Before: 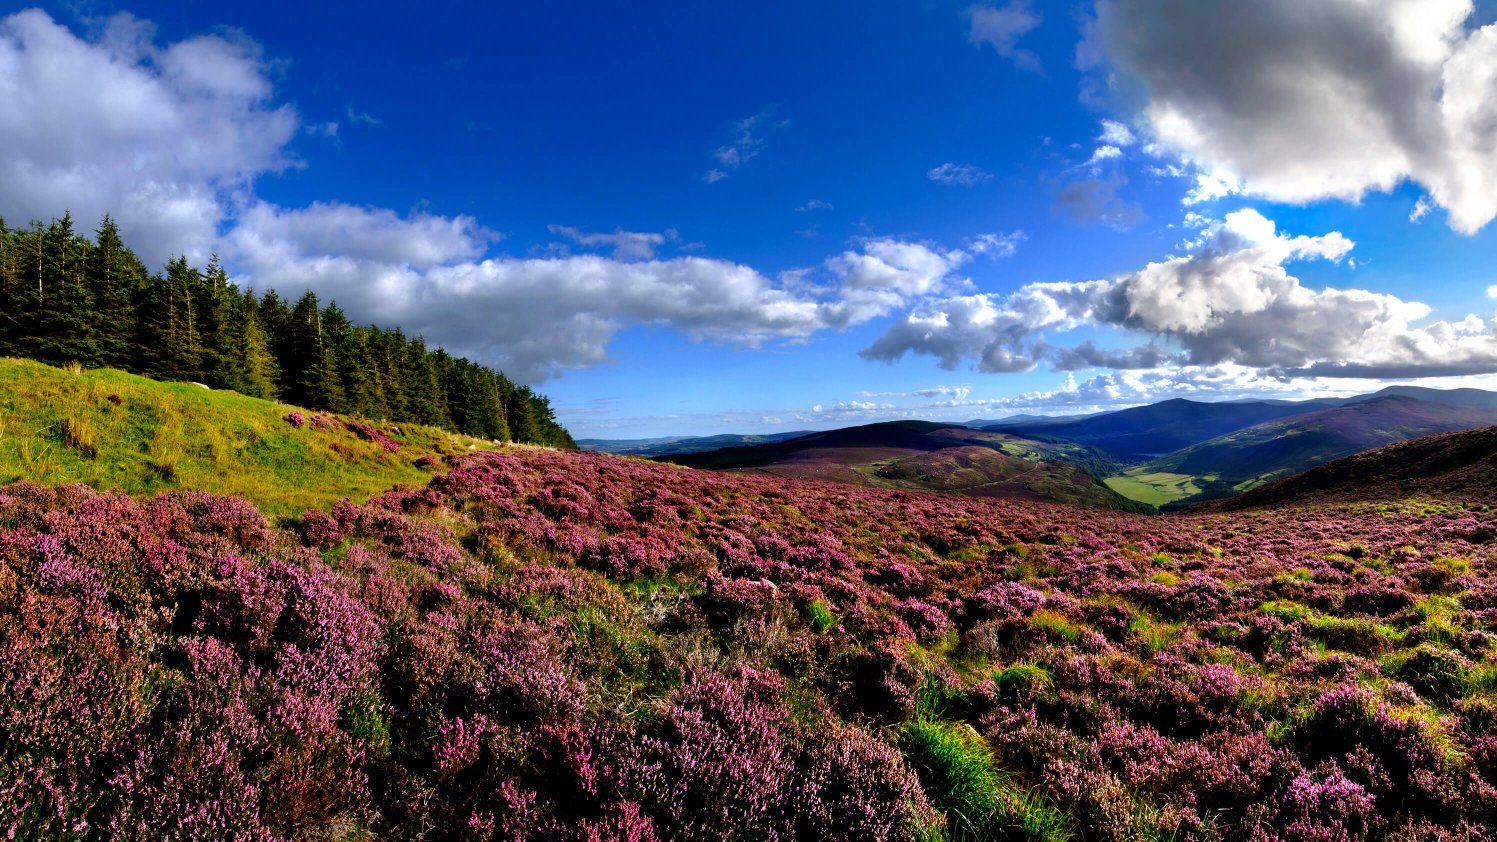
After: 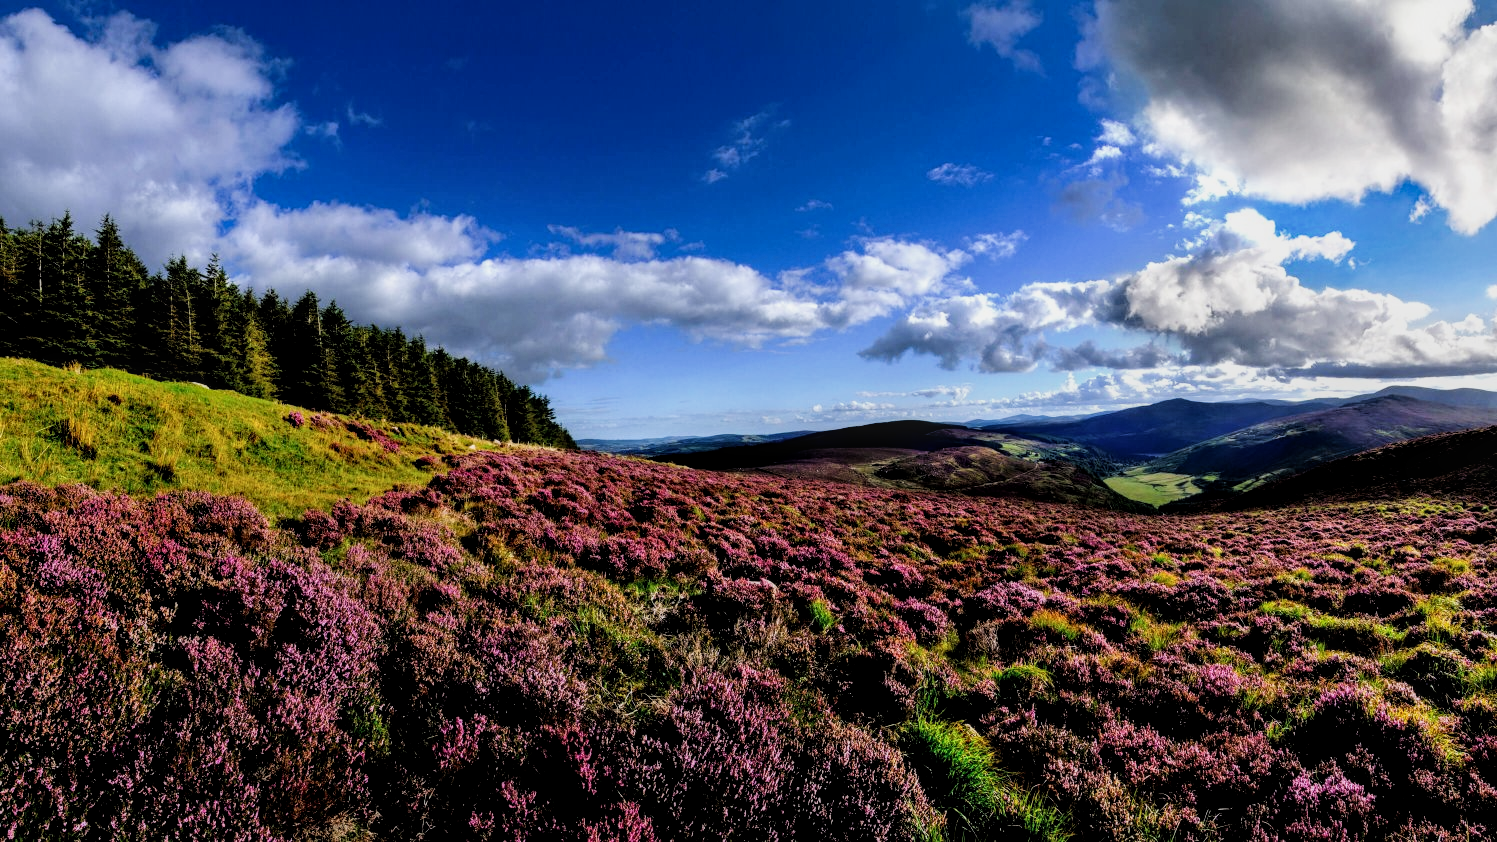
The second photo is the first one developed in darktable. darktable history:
filmic rgb: black relative exposure -5.07 EV, white relative exposure 3.55 EV, threshold 2.98 EV, hardness 3.17, contrast 1.193, highlights saturation mix -49.73%, enable highlight reconstruction true
local contrast: on, module defaults
